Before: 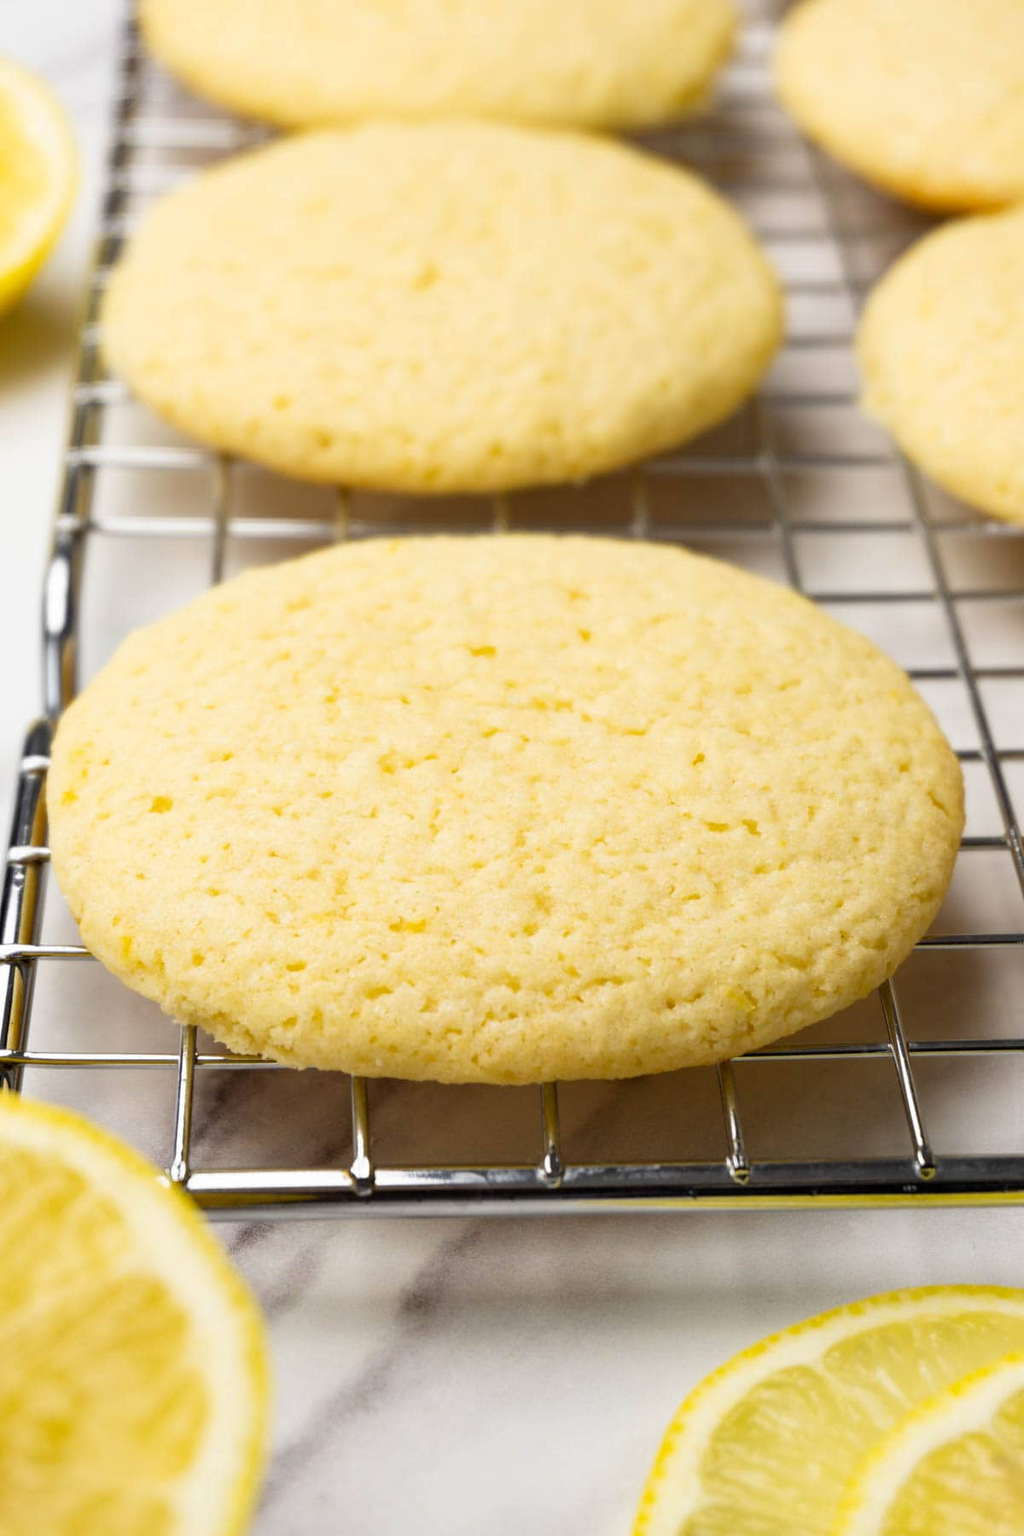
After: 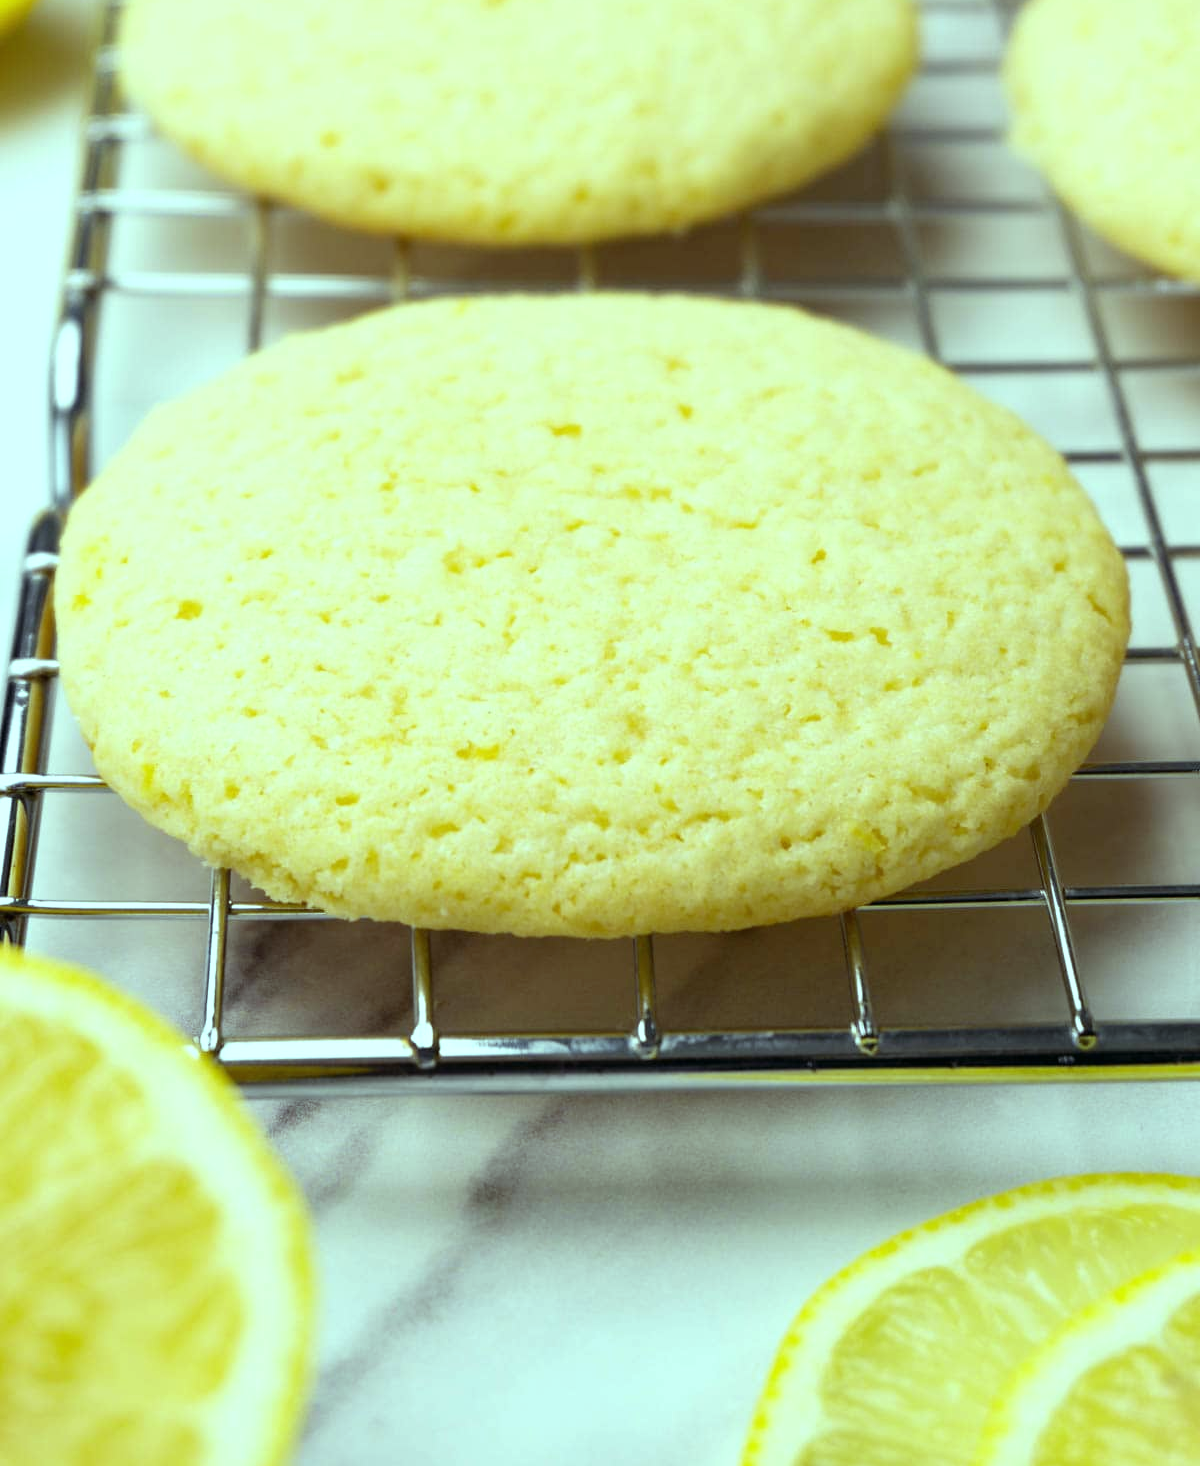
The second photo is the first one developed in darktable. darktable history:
crop and rotate: top 18.507%
color balance: mode lift, gamma, gain (sRGB), lift [0.997, 0.979, 1.021, 1.011], gamma [1, 1.084, 0.916, 0.998], gain [1, 0.87, 1.13, 1.101], contrast 4.55%, contrast fulcrum 38.24%, output saturation 104.09%
